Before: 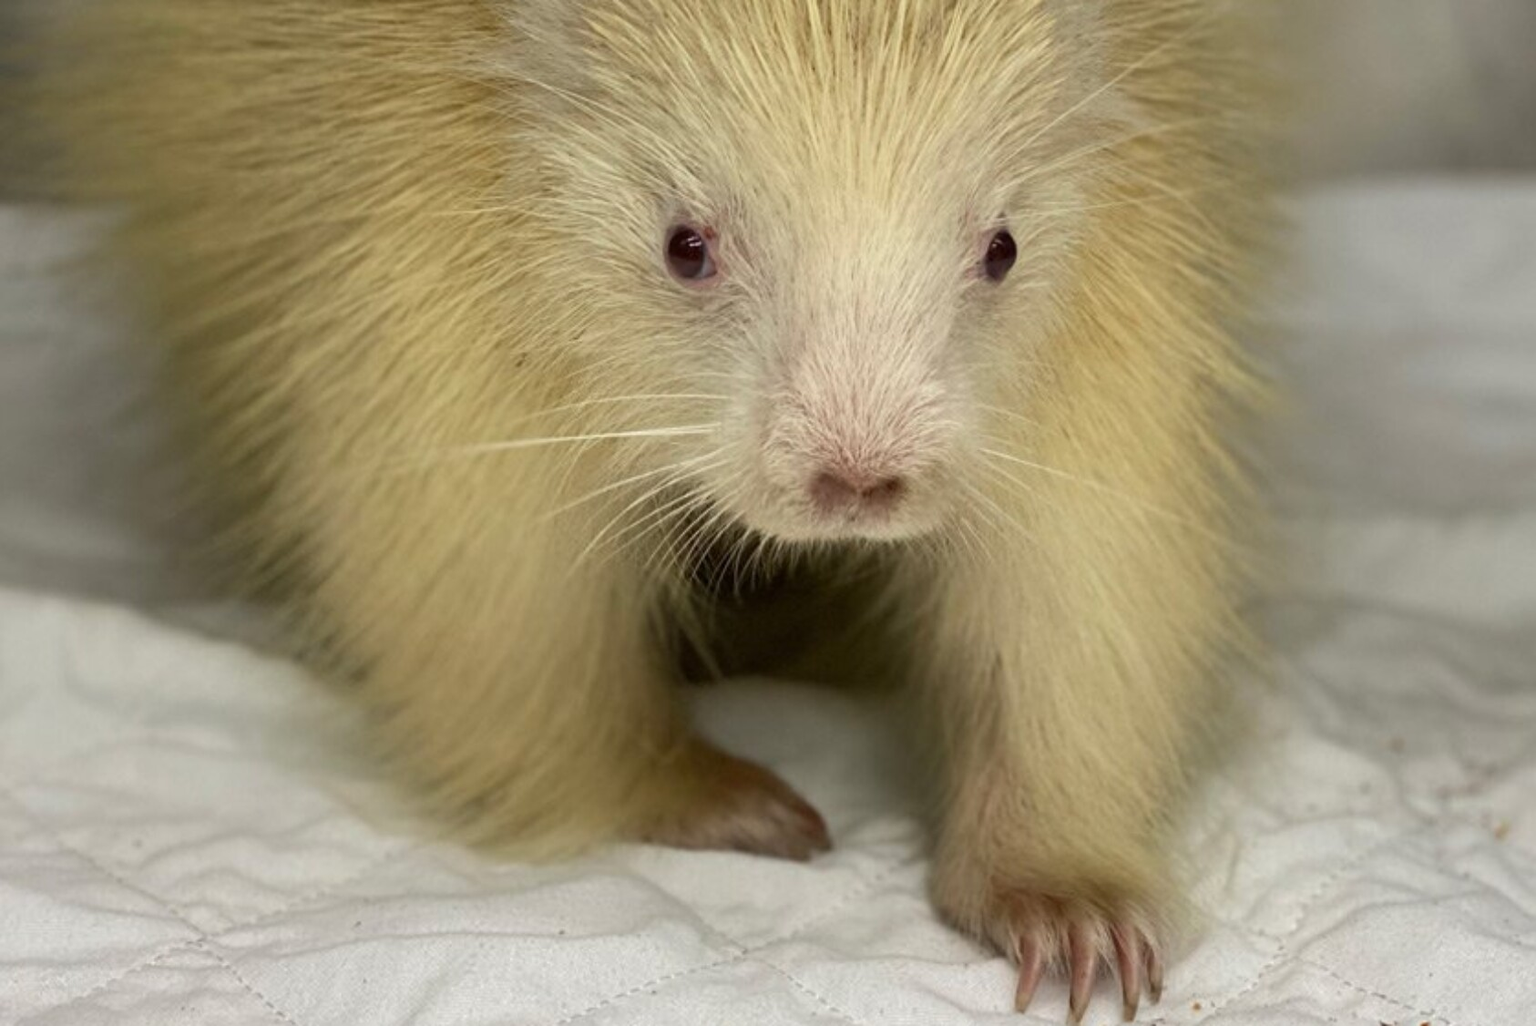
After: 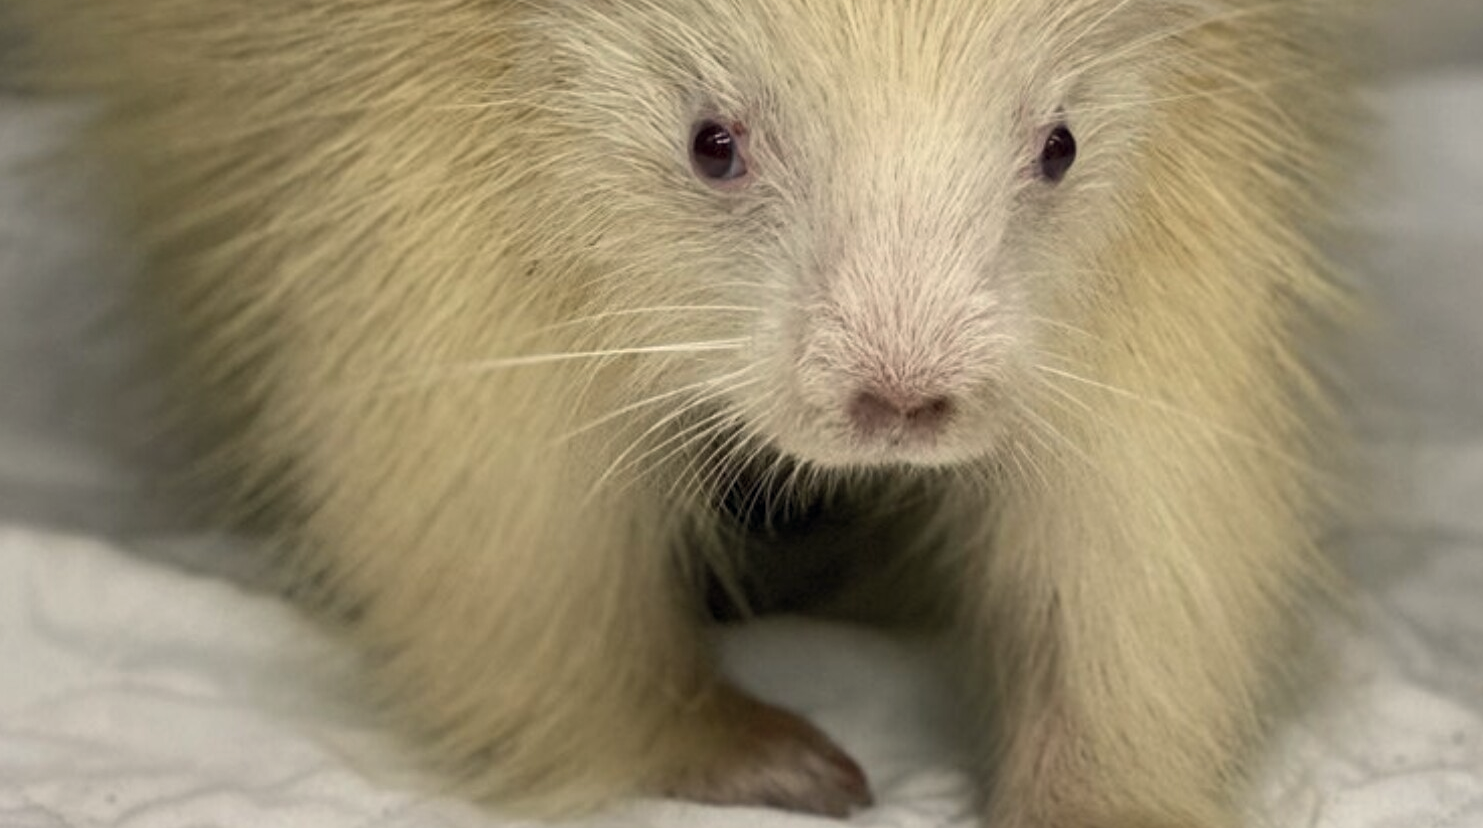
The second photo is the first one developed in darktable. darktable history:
crop and rotate: left 2.425%, top 11.305%, right 9.6%, bottom 15.08%
local contrast: highlights 100%, shadows 100%, detail 120%, midtone range 0.2
color balance: on, module defaults
color correction: highlights a* 2.75, highlights b* 5, shadows a* -2.04, shadows b* -4.84, saturation 0.8
